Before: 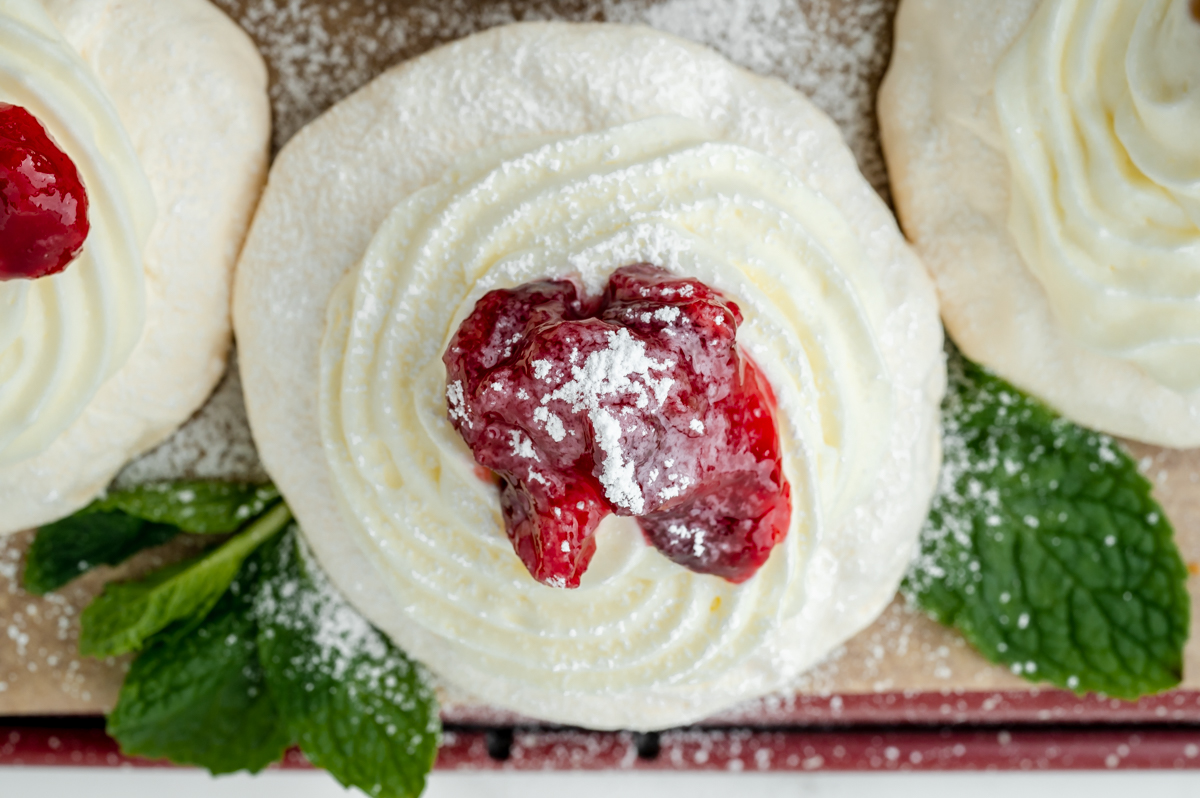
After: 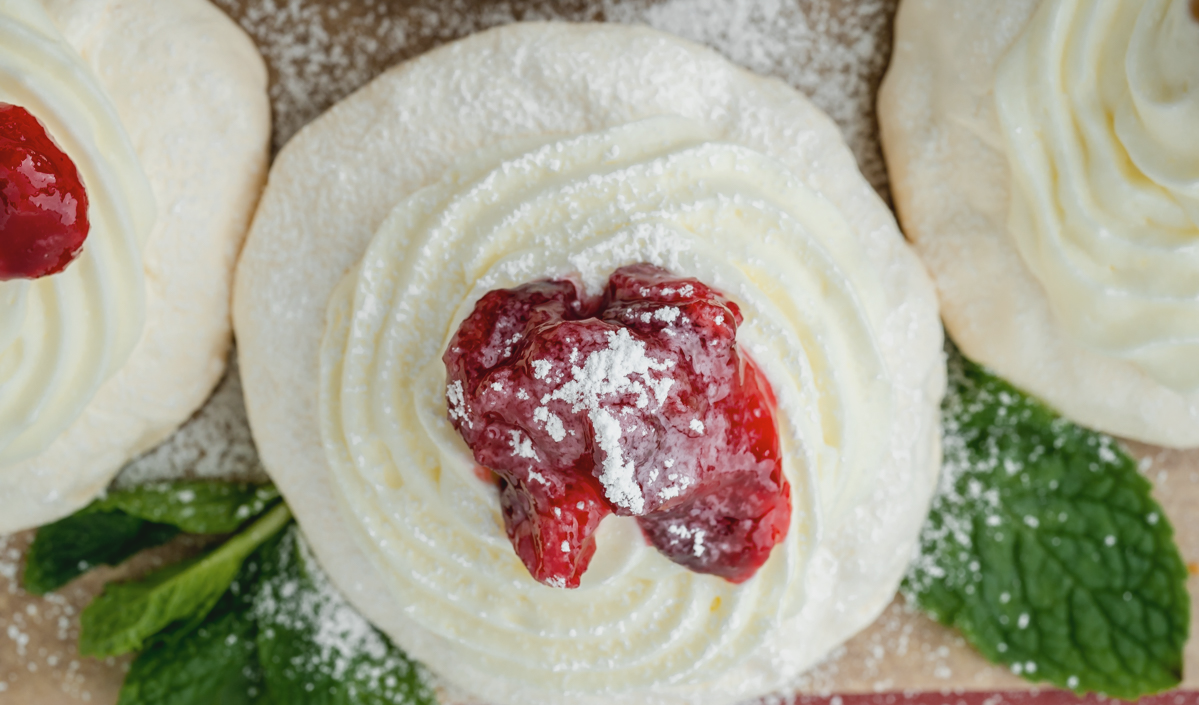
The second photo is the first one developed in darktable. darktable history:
crop and rotate: top 0%, bottom 11.588%
contrast brightness saturation: contrast -0.101, saturation -0.087
